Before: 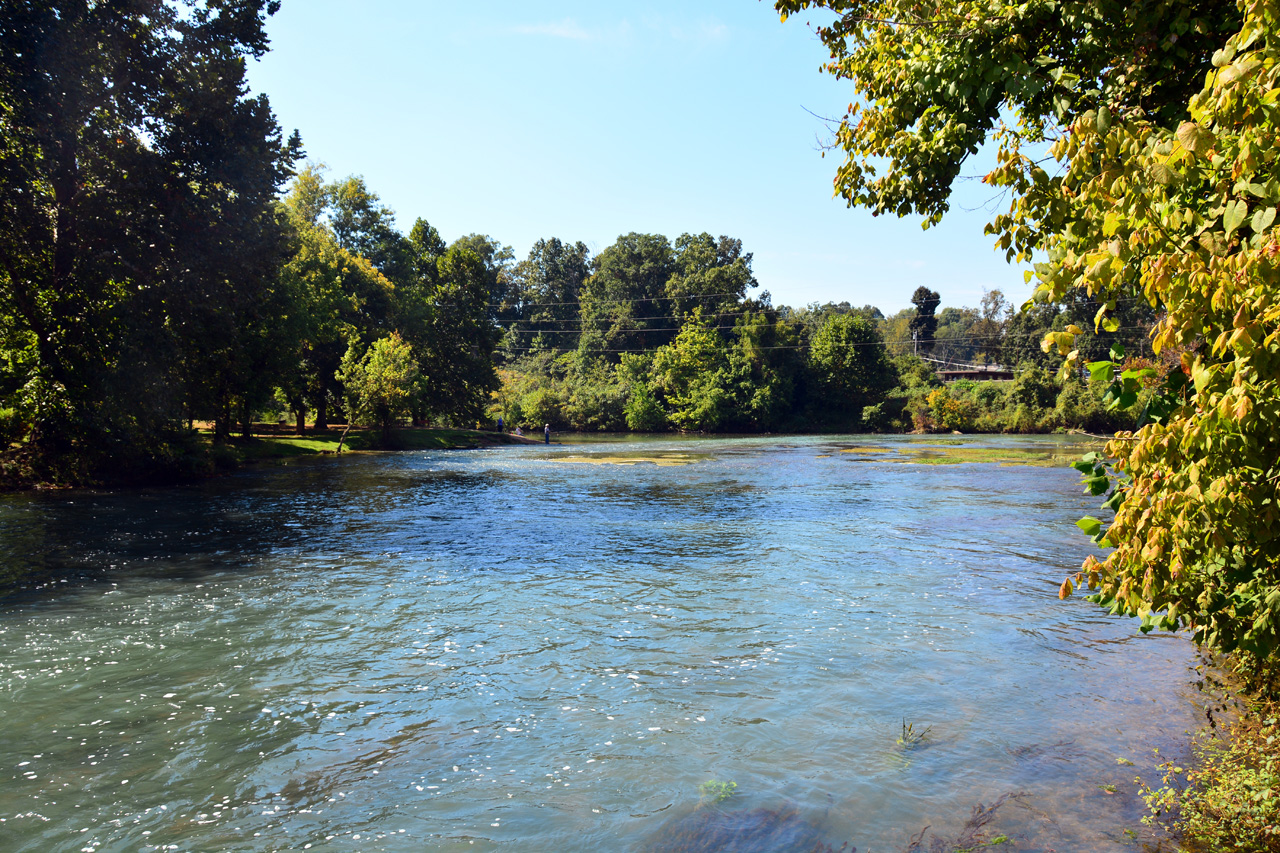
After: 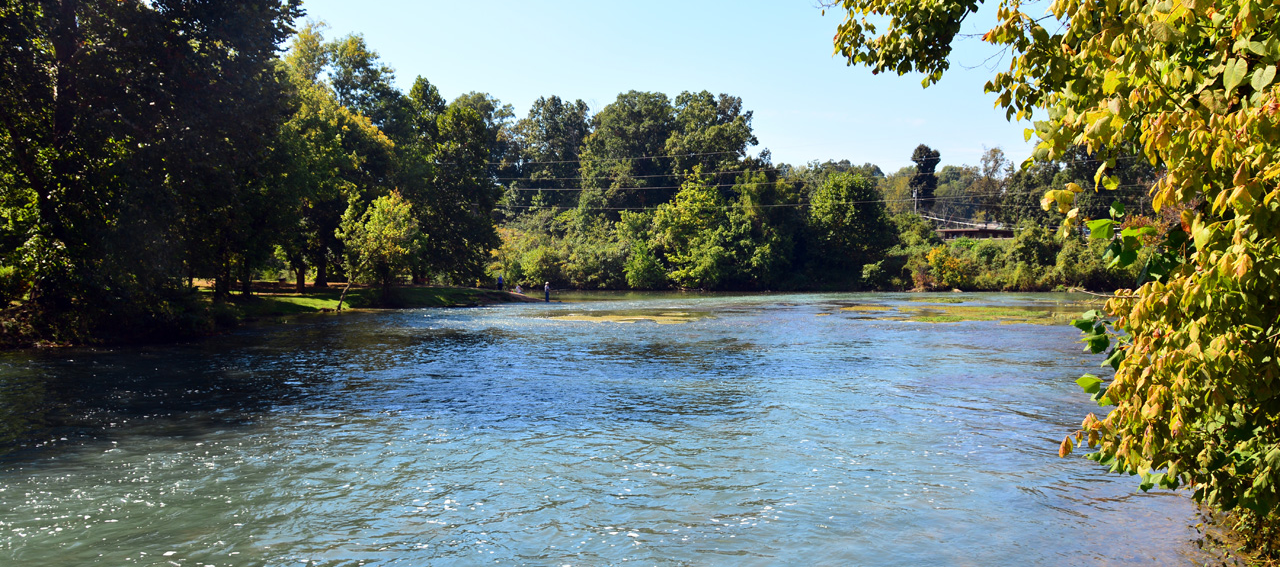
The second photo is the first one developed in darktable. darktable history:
crop: top 16.727%, bottom 16.727%
